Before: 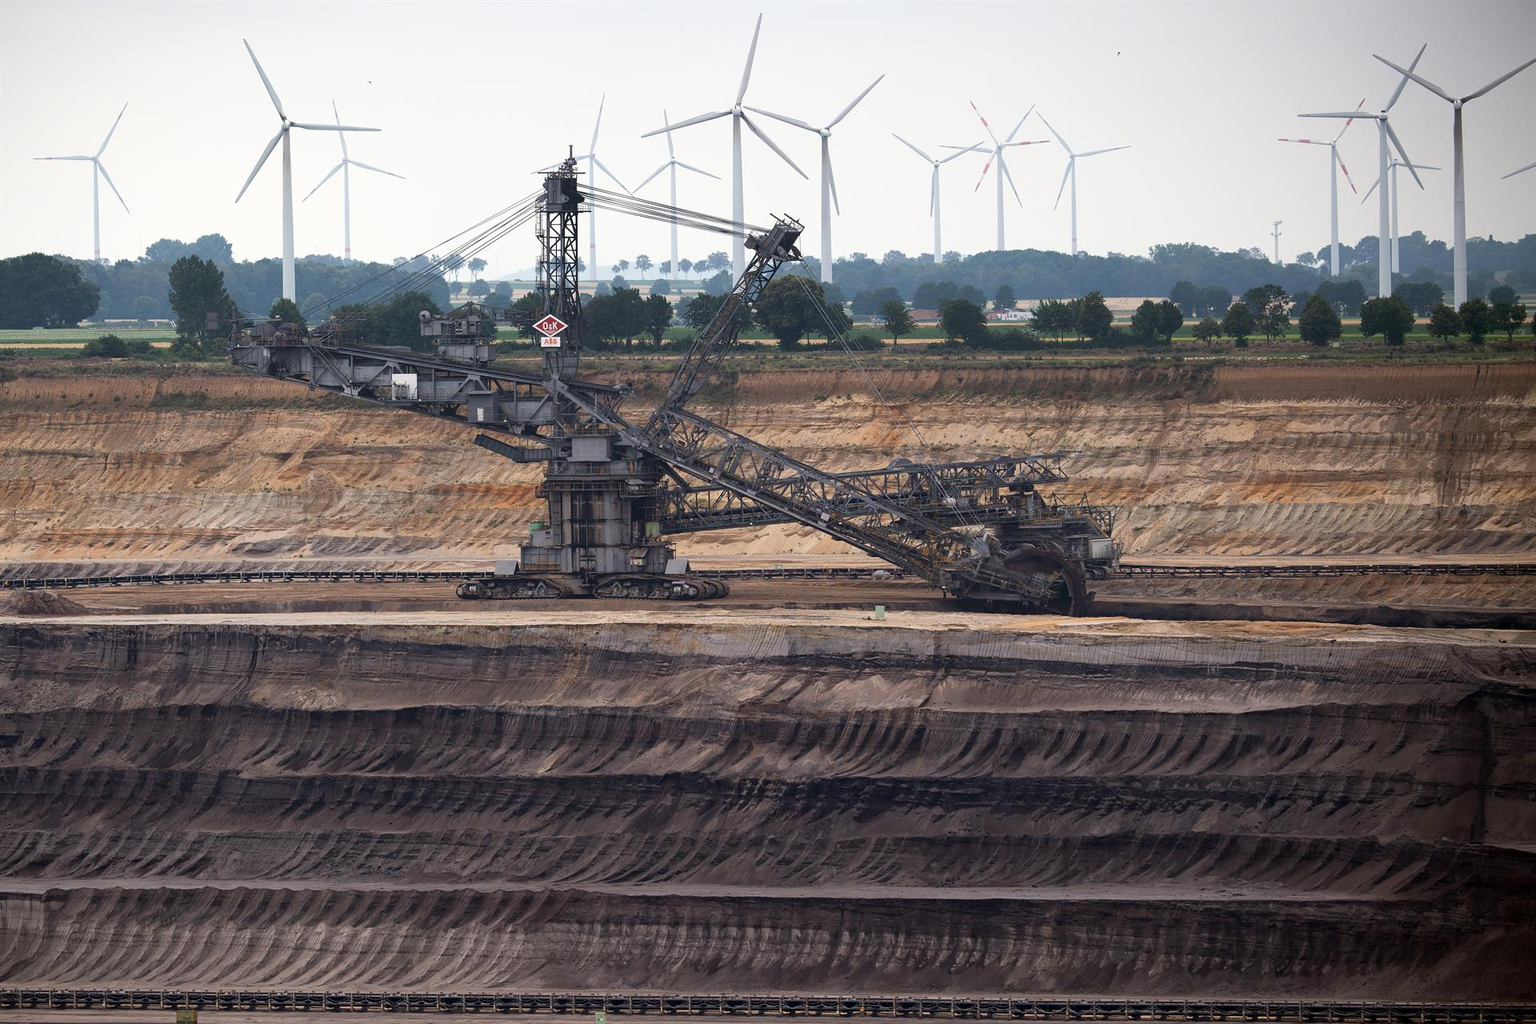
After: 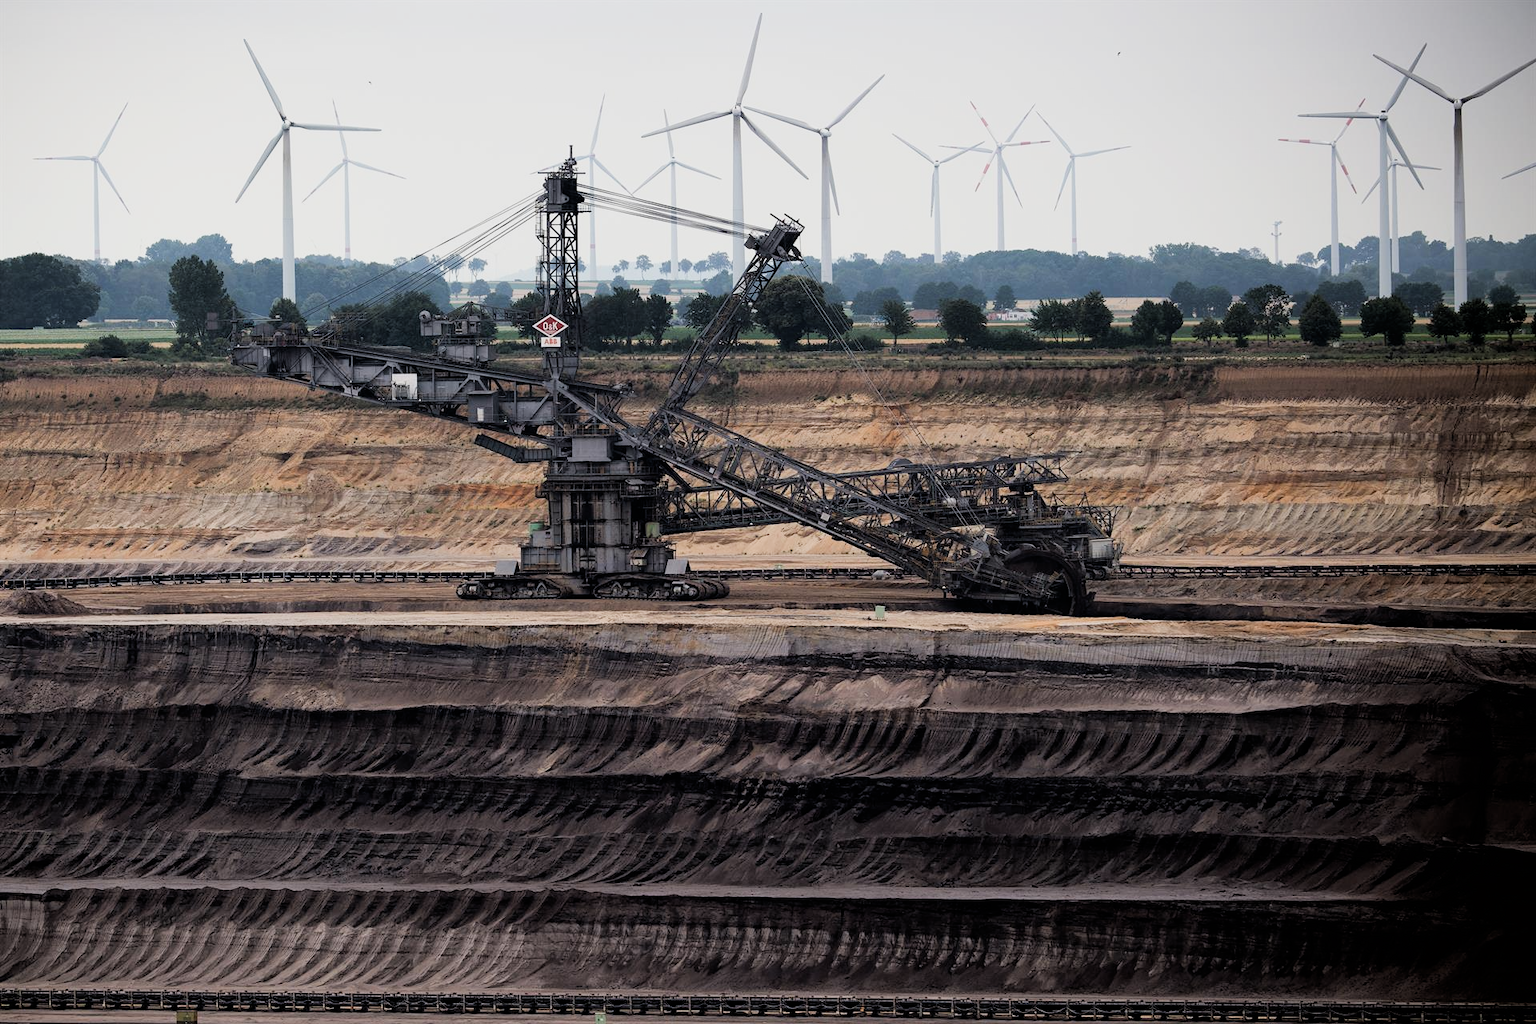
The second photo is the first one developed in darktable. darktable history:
filmic rgb: black relative exposure -5.04 EV, white relative exposure 3.49 EV, hardness 3.18, contrast 1.203, highlights saturation mix -48.89%
